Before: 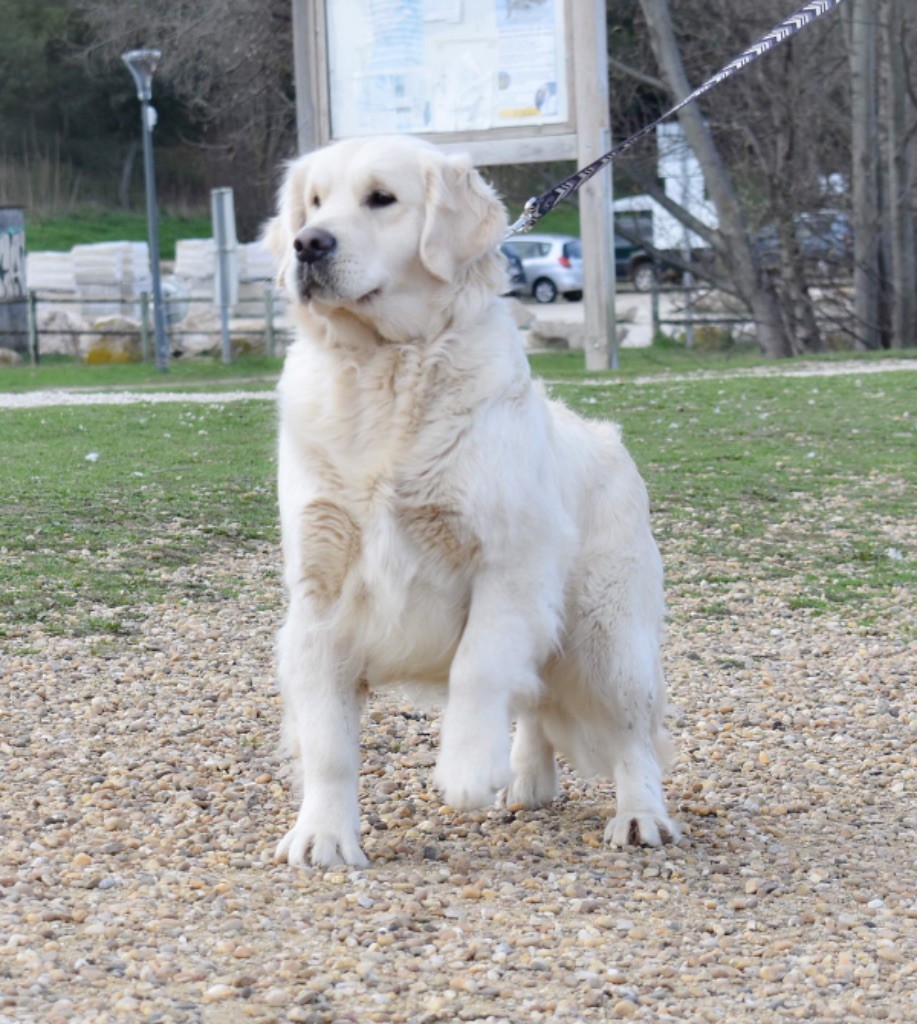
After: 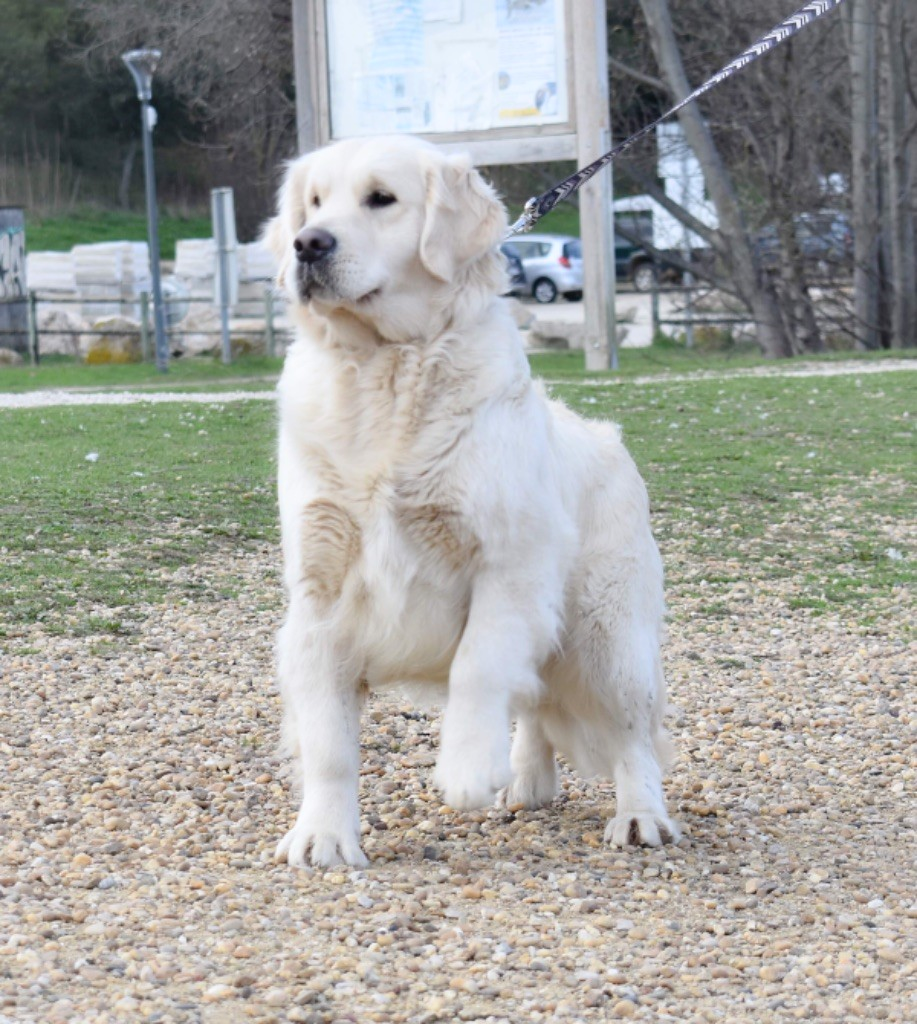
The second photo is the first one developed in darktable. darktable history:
tone curve: curves: ch0 [(0, 0) (0.003, 0.003) (0.011, 0.012) (0.025, 0.026) (0.044, 0.046) (0.069, 0.072) (0.1, 0.104) (0.136, 0.141) (0.177, 0.184) (0.224, 0.233) (0.277, 0.288) (0.335, 0.348) (0.399, 0.414) (0.468, 0.486) (0.543, 0.564) (0.623, 0.647) (0.709, 0.736) (0.801, 0.831) (0.898, 0.921) (1, 1)], color space Lab, independent channels, preserve colors none
